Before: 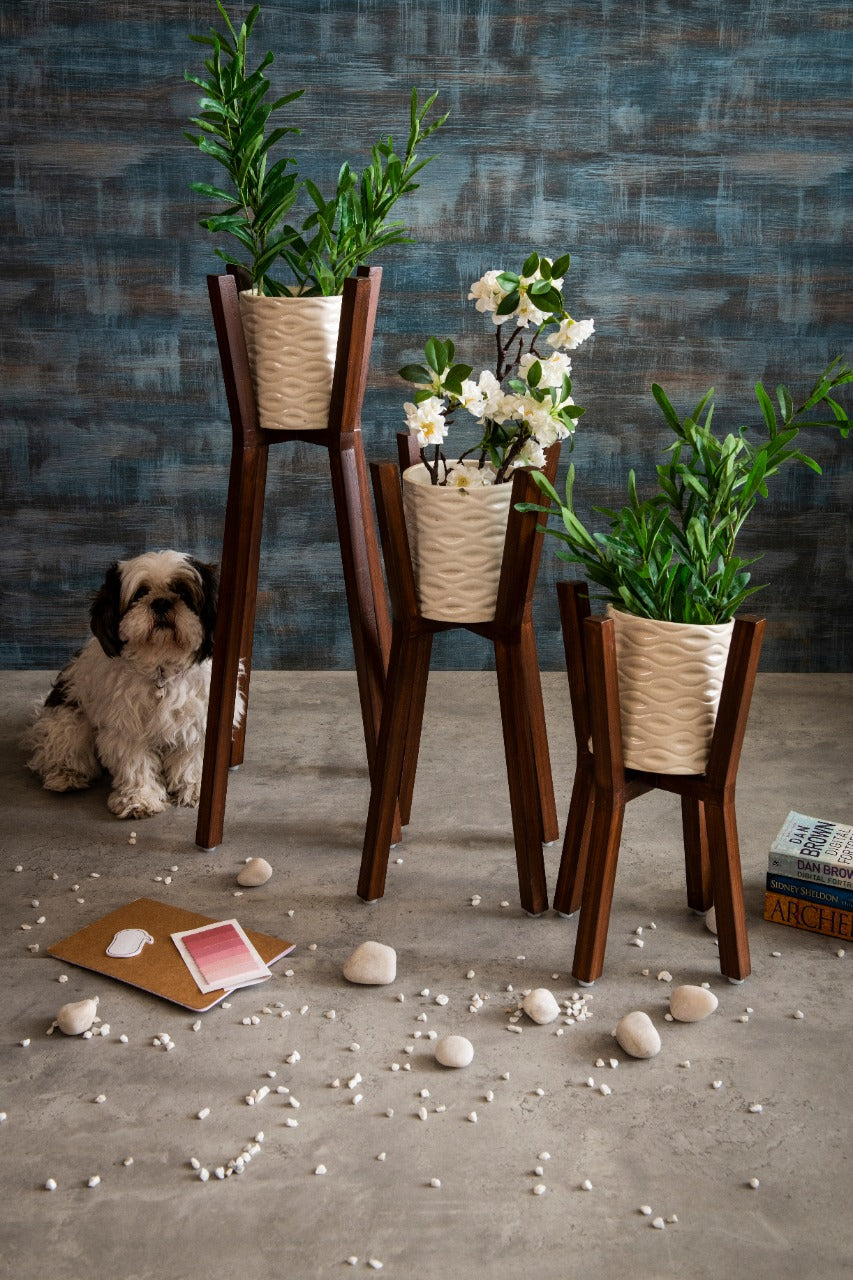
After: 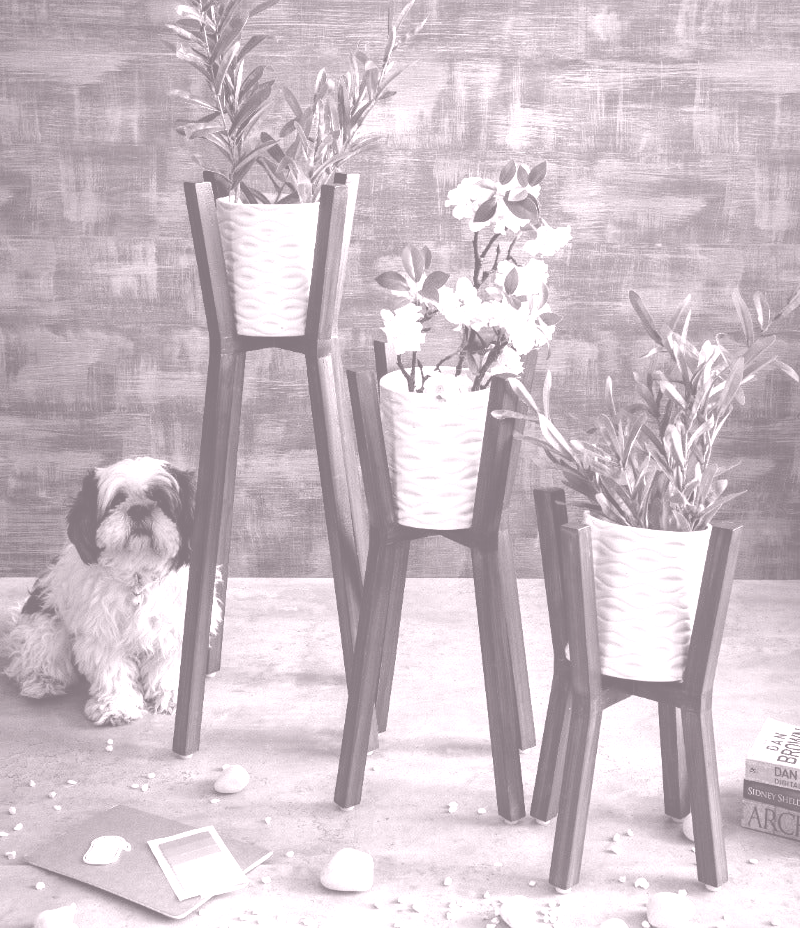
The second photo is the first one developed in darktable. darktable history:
colorize: hue 25.2°, saturation 83%, source mix 82%, lightness 79%, version 1
crop: left 2.737%, top 7.287%, right 3.421%, bottom 20.179%
